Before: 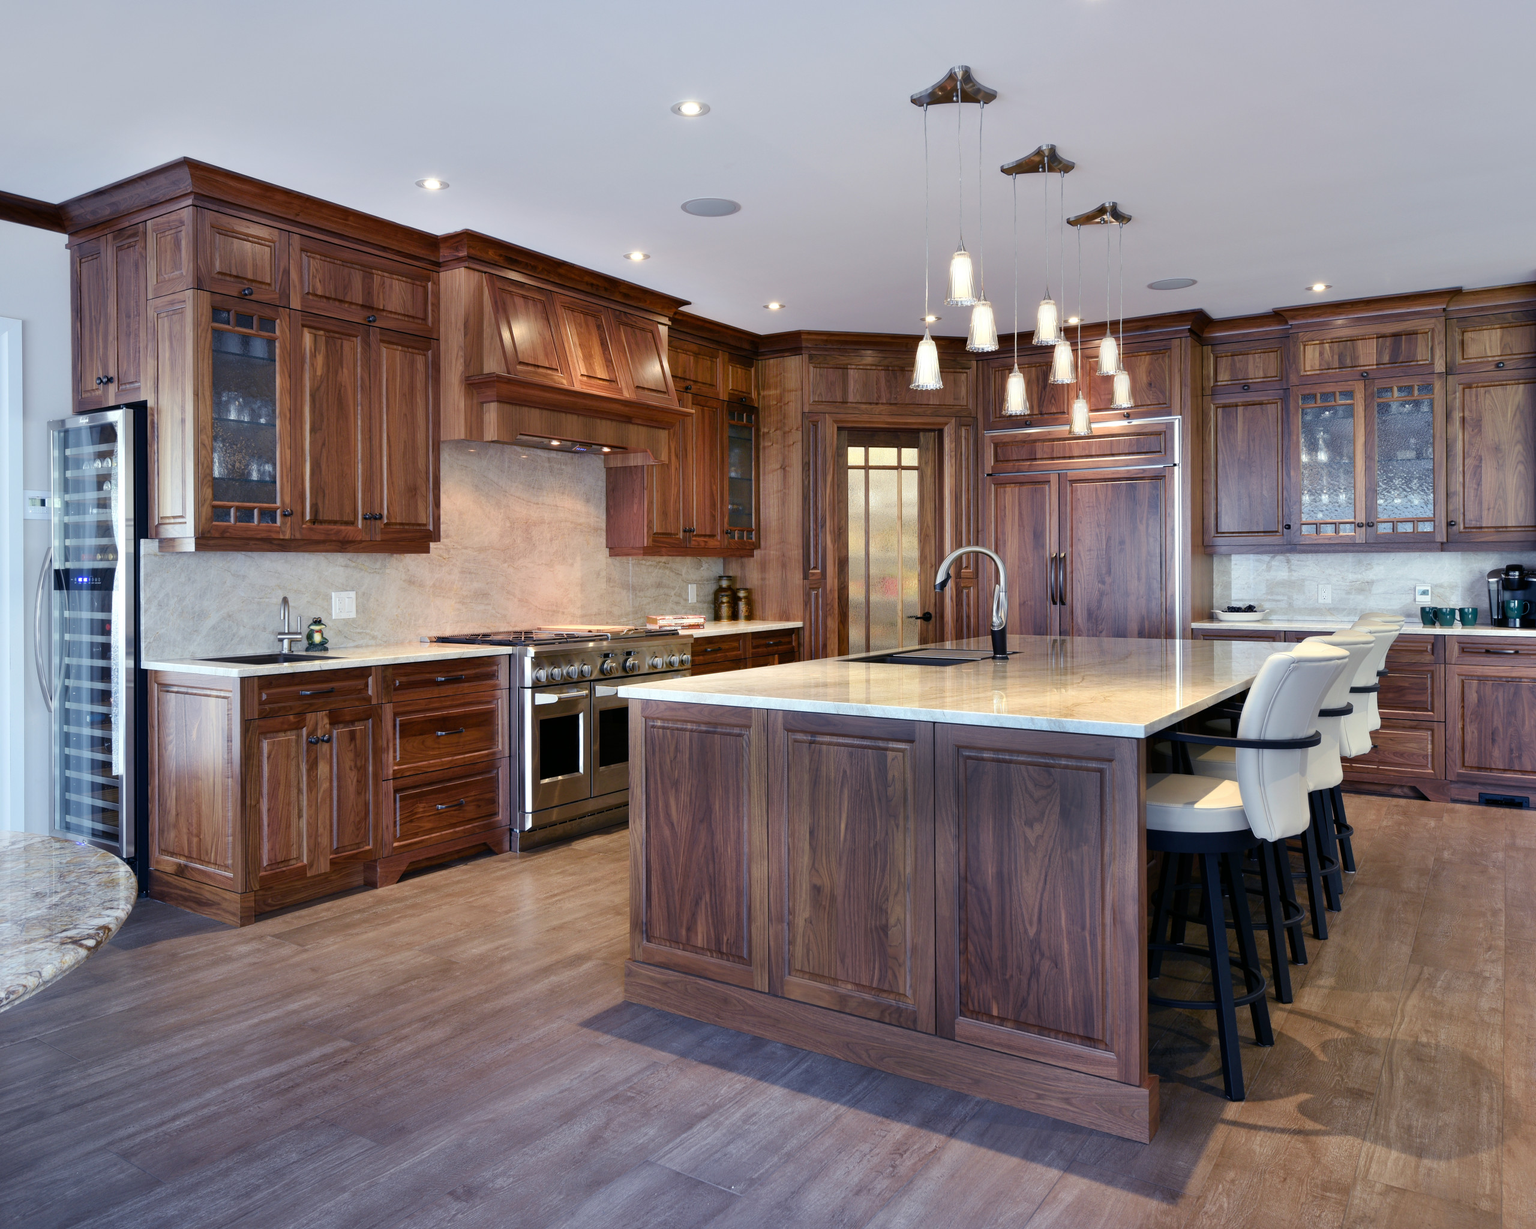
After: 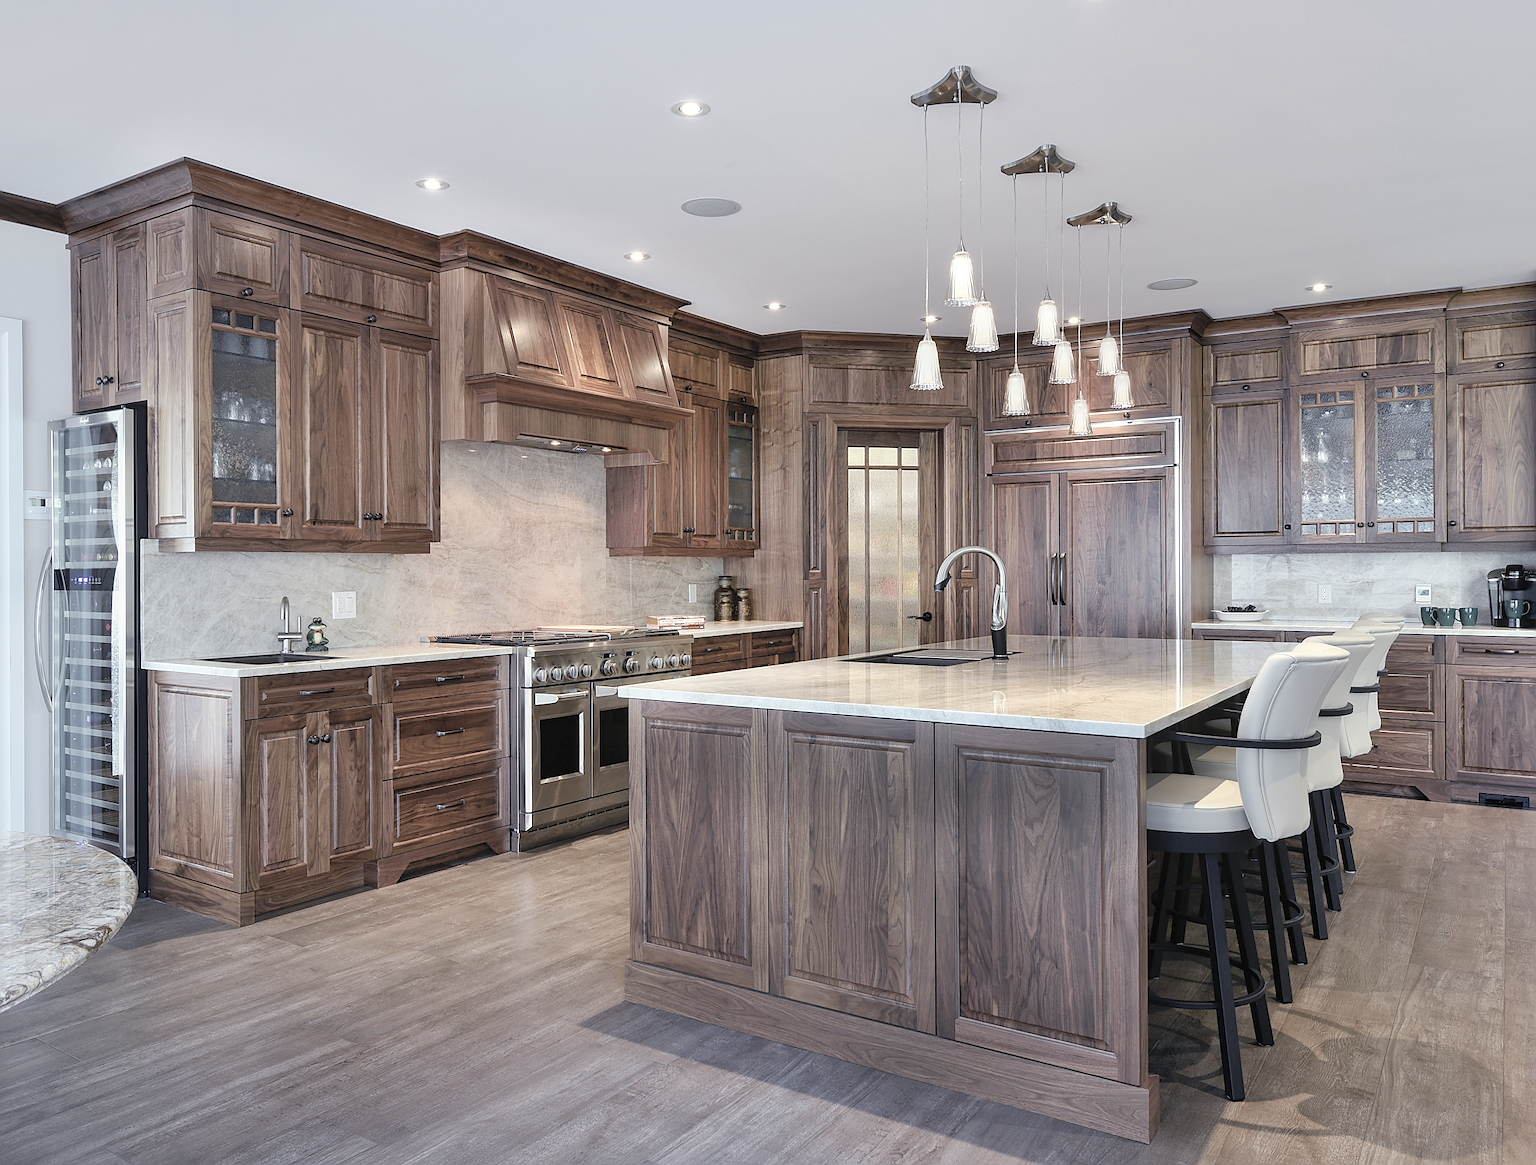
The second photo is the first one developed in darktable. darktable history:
local contrast: detail 110%
contrast brightness saturation: brightness 0.18, saturation -0.5
crop and rotate: top 0%, bottom 5.097%
sharpen: radius 1.4, amount 1.25, threshold 0.7
